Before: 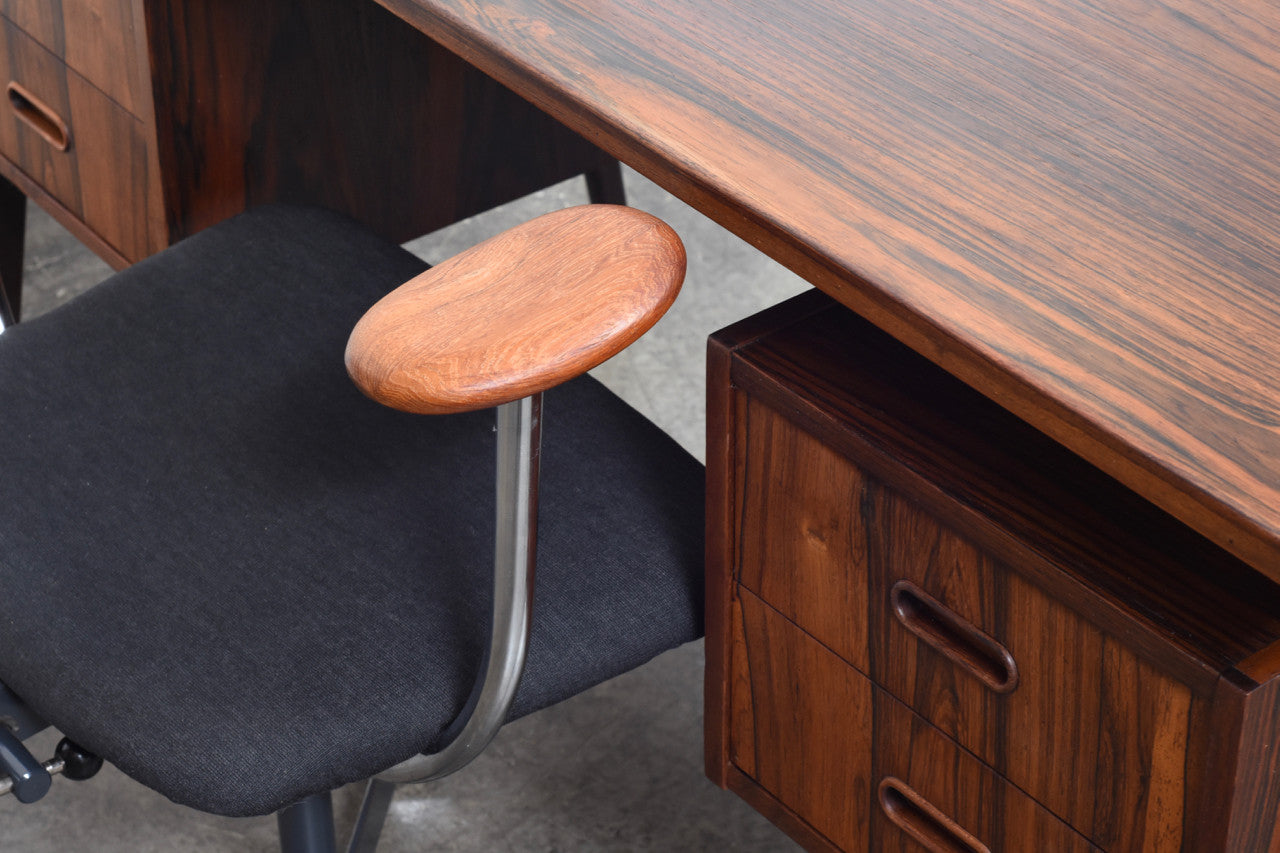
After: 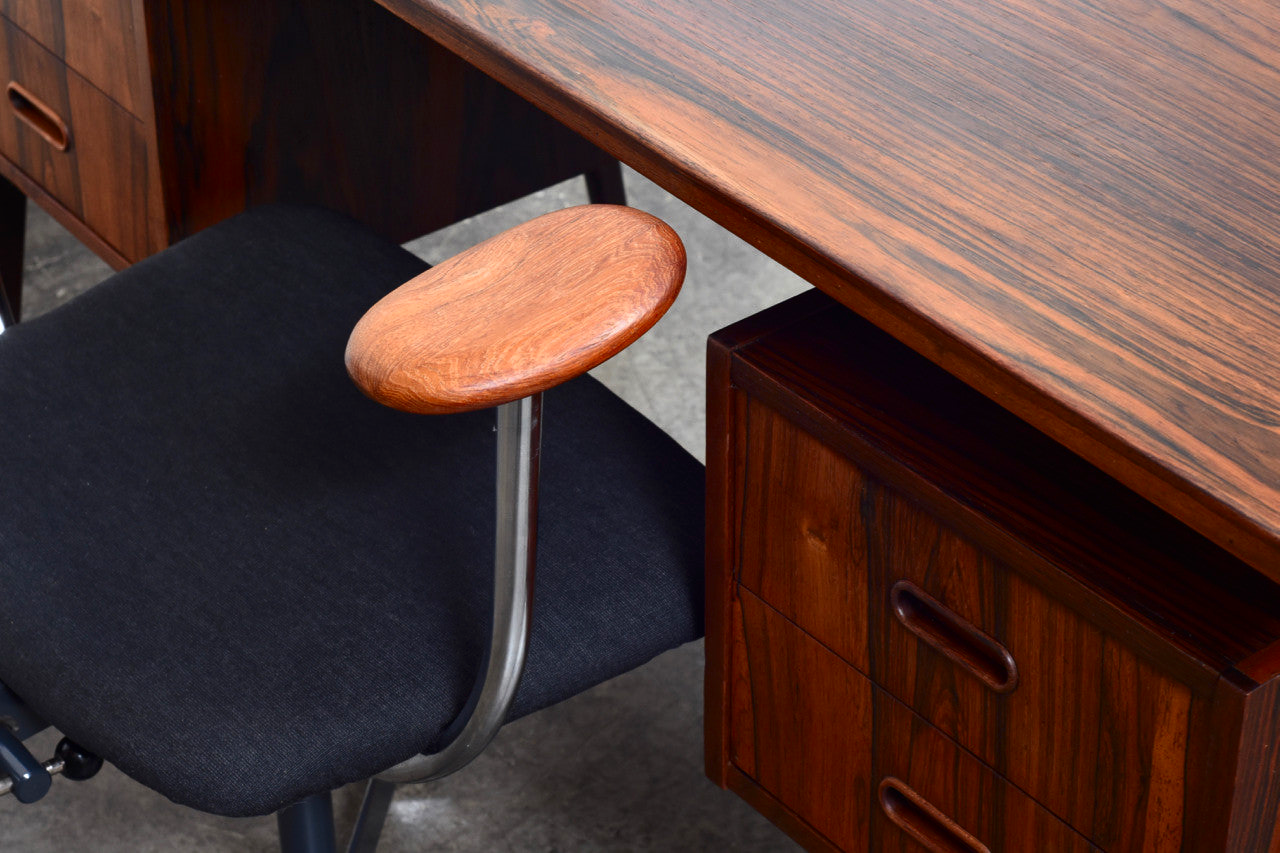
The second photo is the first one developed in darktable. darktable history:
contrast brightness saturation: contrast 0.124, brightness -0.121, saturation 0.204
